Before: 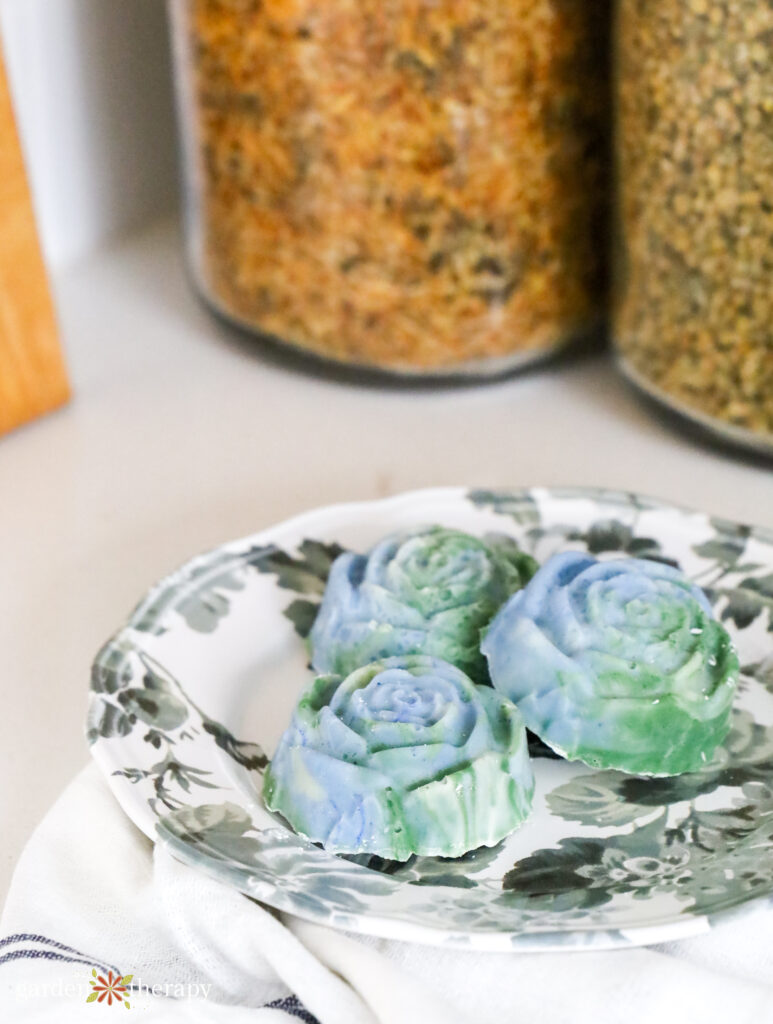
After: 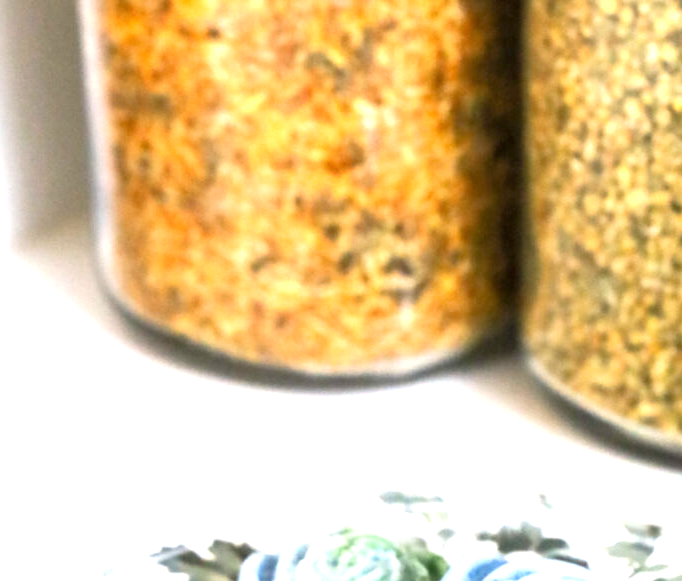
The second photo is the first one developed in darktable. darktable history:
crop and rotate: left 11.659%, bottom 43.194%
exposure: exposure 1.254 EV, compensate highlight preservation false
